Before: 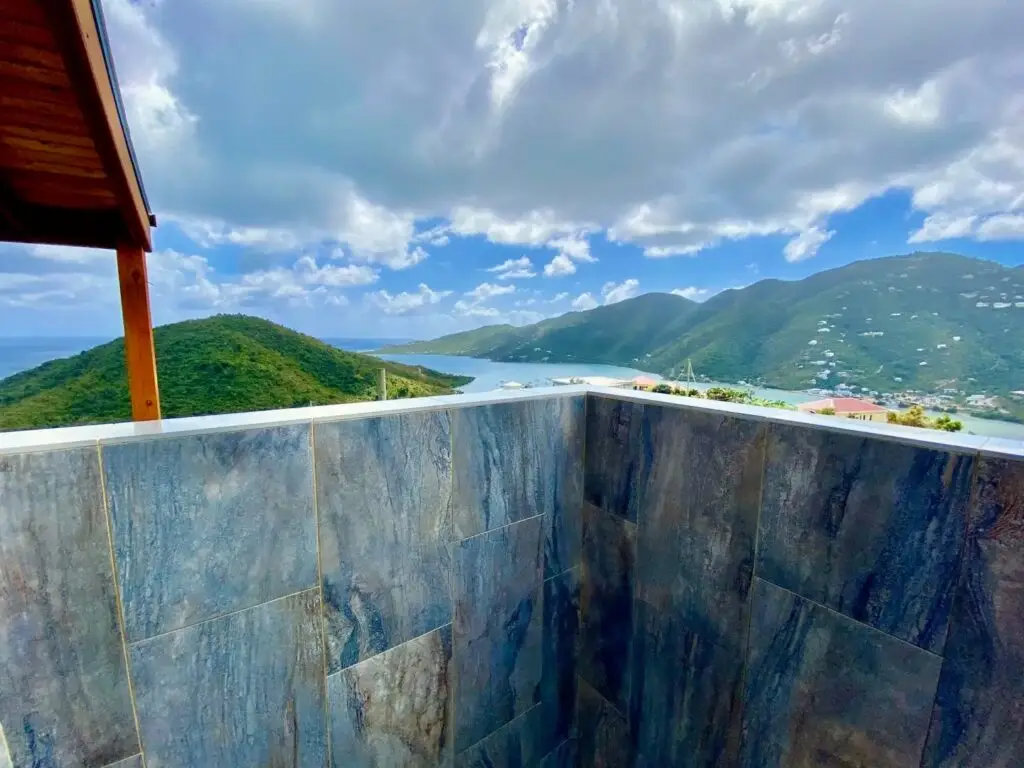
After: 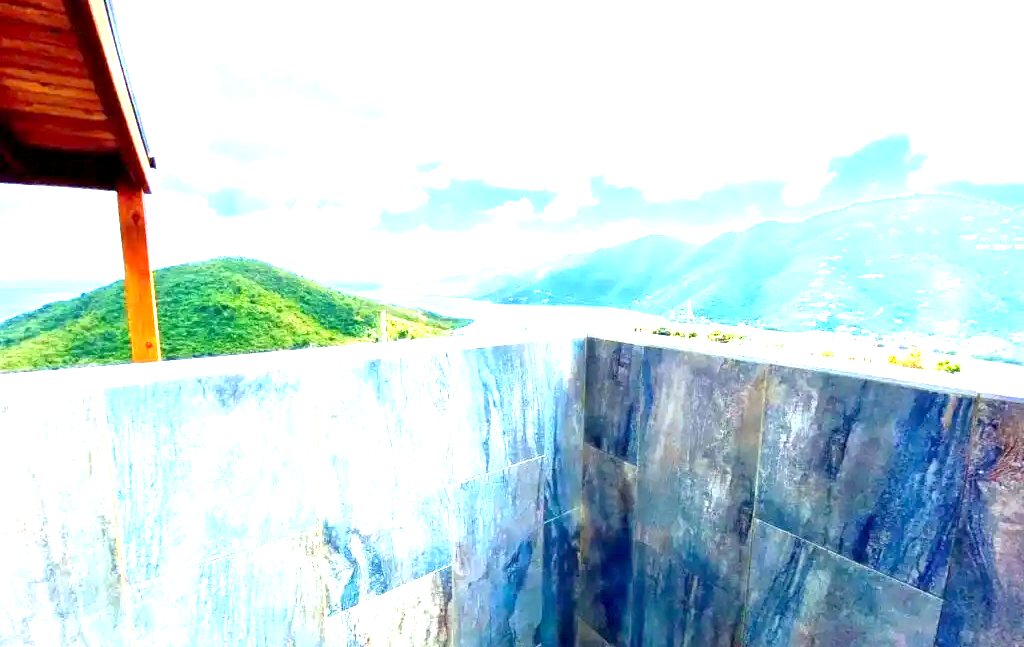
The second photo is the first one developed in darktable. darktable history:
crop: top 7.607%, bottom 8.129%
exposure: black level correction 0.001, exposure 2.579 EV
